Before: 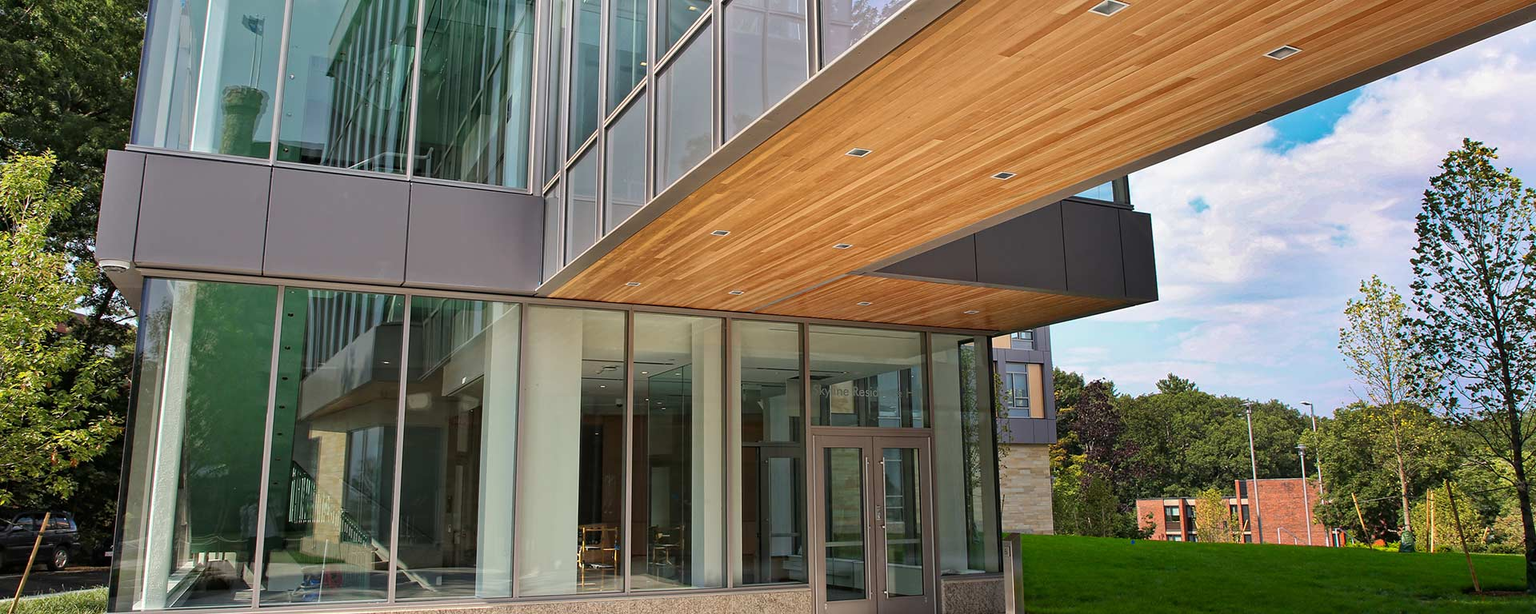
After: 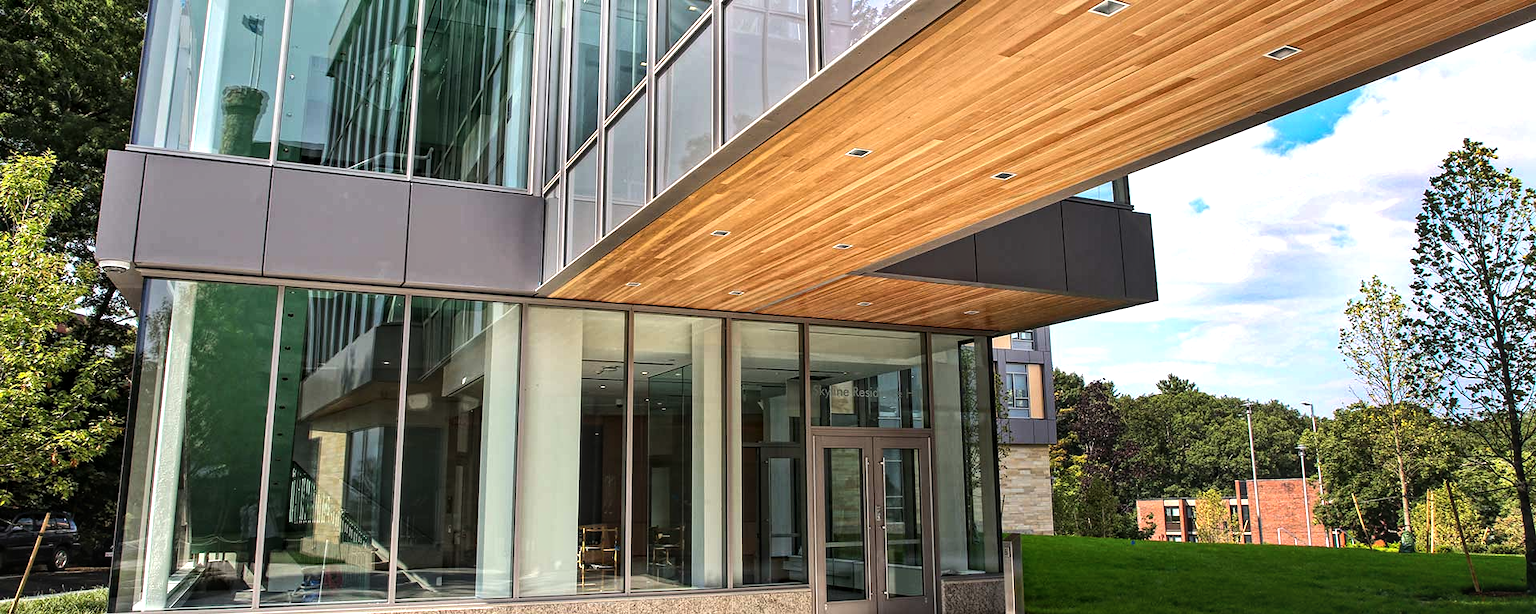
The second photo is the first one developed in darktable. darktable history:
shadows and highlights: radius 333.79, shadows 63.31, highlights 5.22, compress 87.81%, soften with gaussian
tone equalizer: -8 EV -0.711 EV, -7 EV -0.723 EV, -6 EV -0.571 EV, -5 EV -0.403 EV, -3 EV 0.391 EV, -2 EV 0.6 EV, -1 EV 0.695 EV, +0 EV 0.754 EV, edges refinement/feathering 500, mask exposure compensation -1.57 EV, preserve details no
local contrast: on, module defaults
